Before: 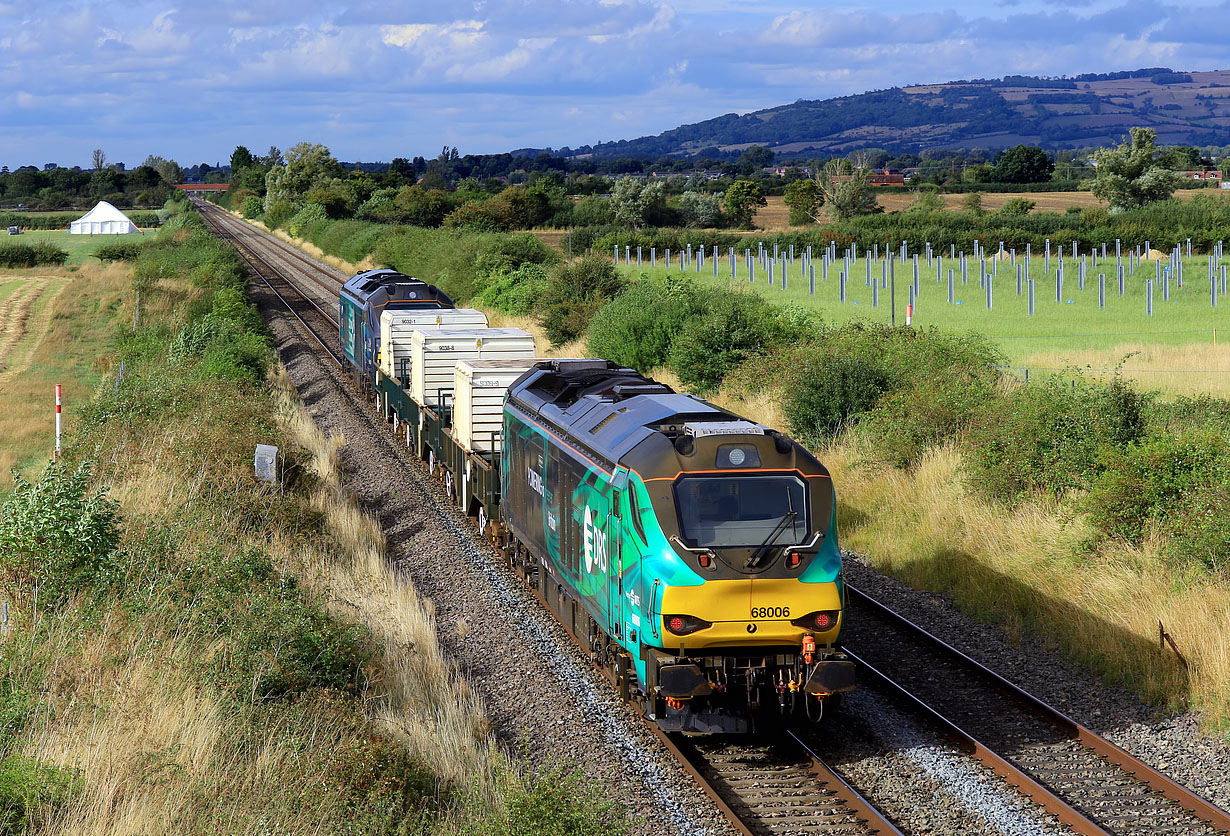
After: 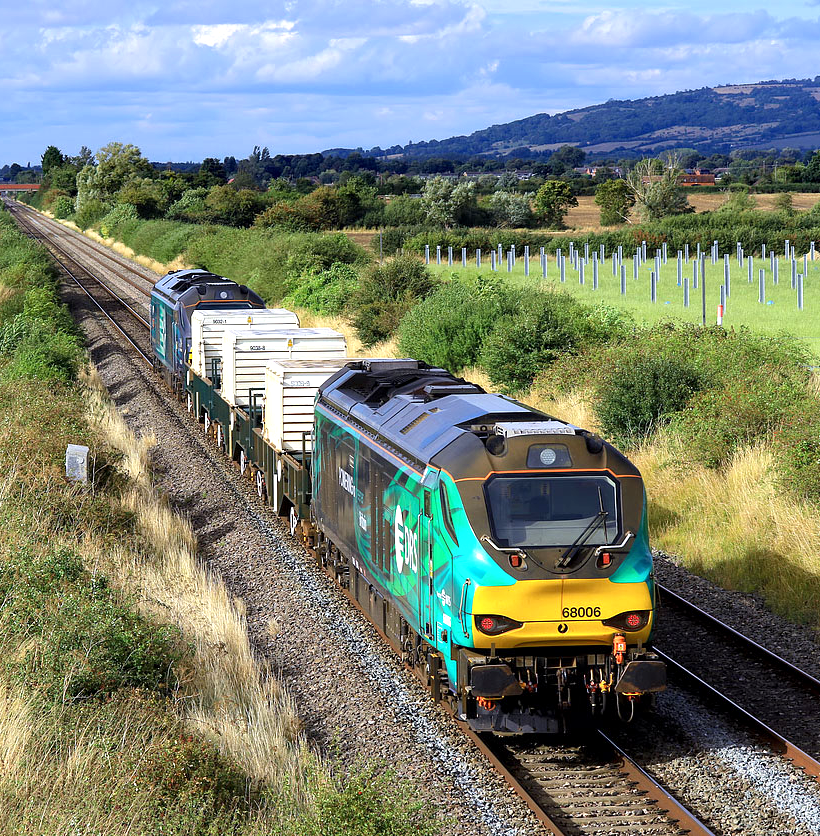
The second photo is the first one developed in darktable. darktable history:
exposure: black level correction 0, exposure 0.5 EV, compensate highlight preservation false
crop: left 15.399%, right 17.883%
local contrast: highlights 100%, shadows 100%, detail 120%, midtone range 0.2
